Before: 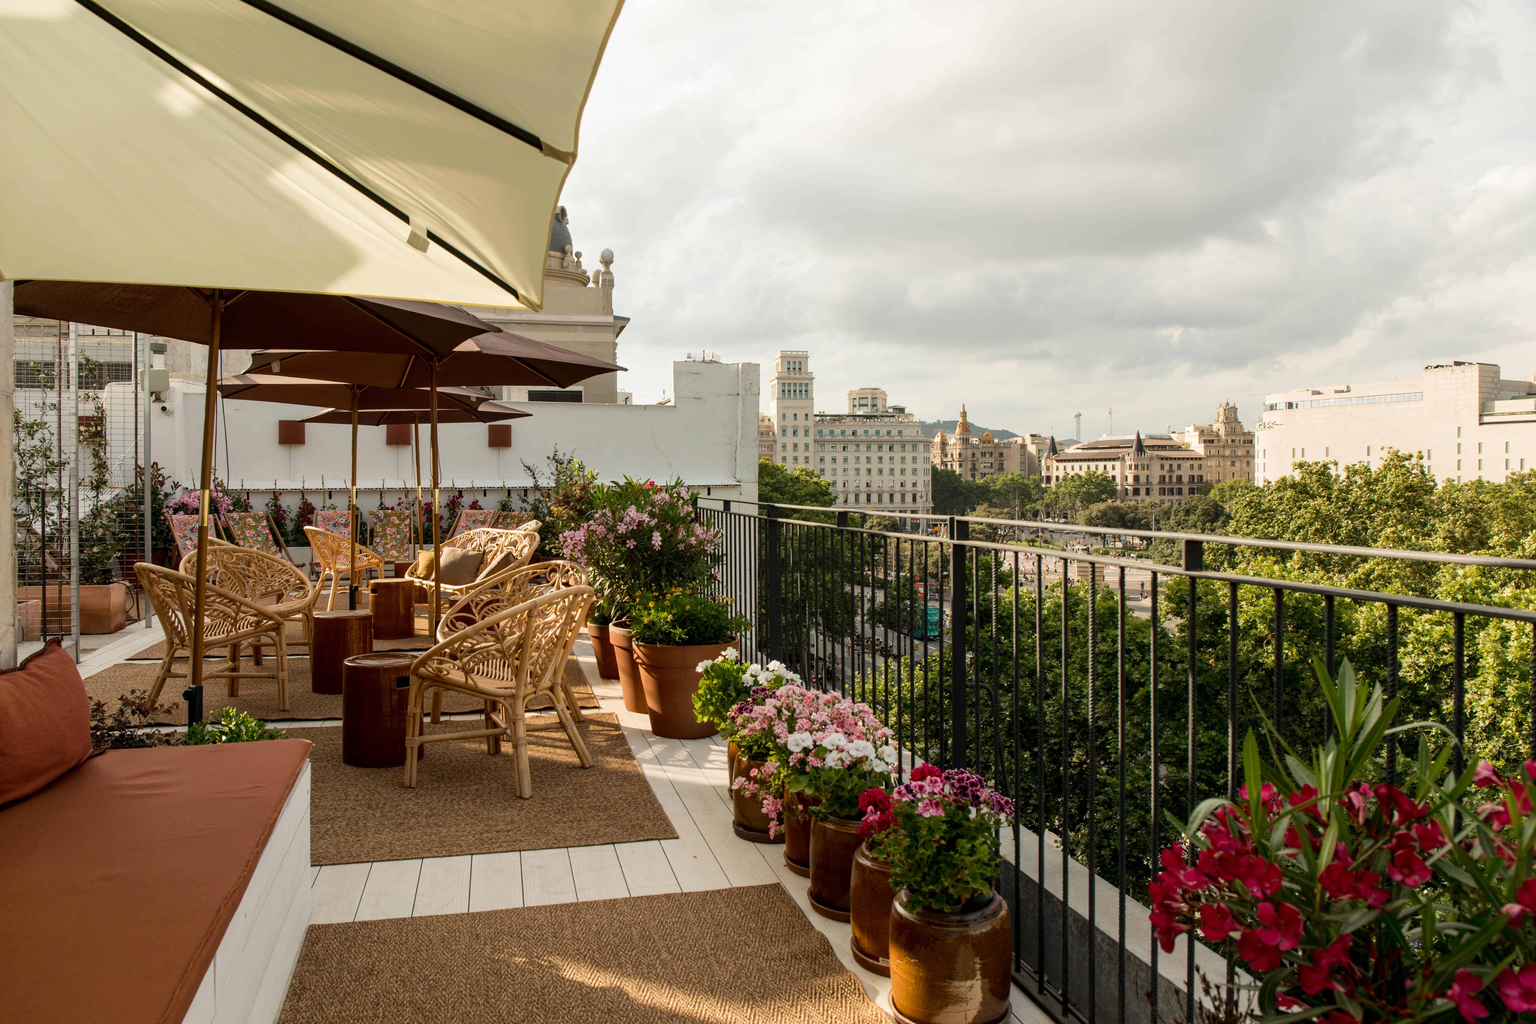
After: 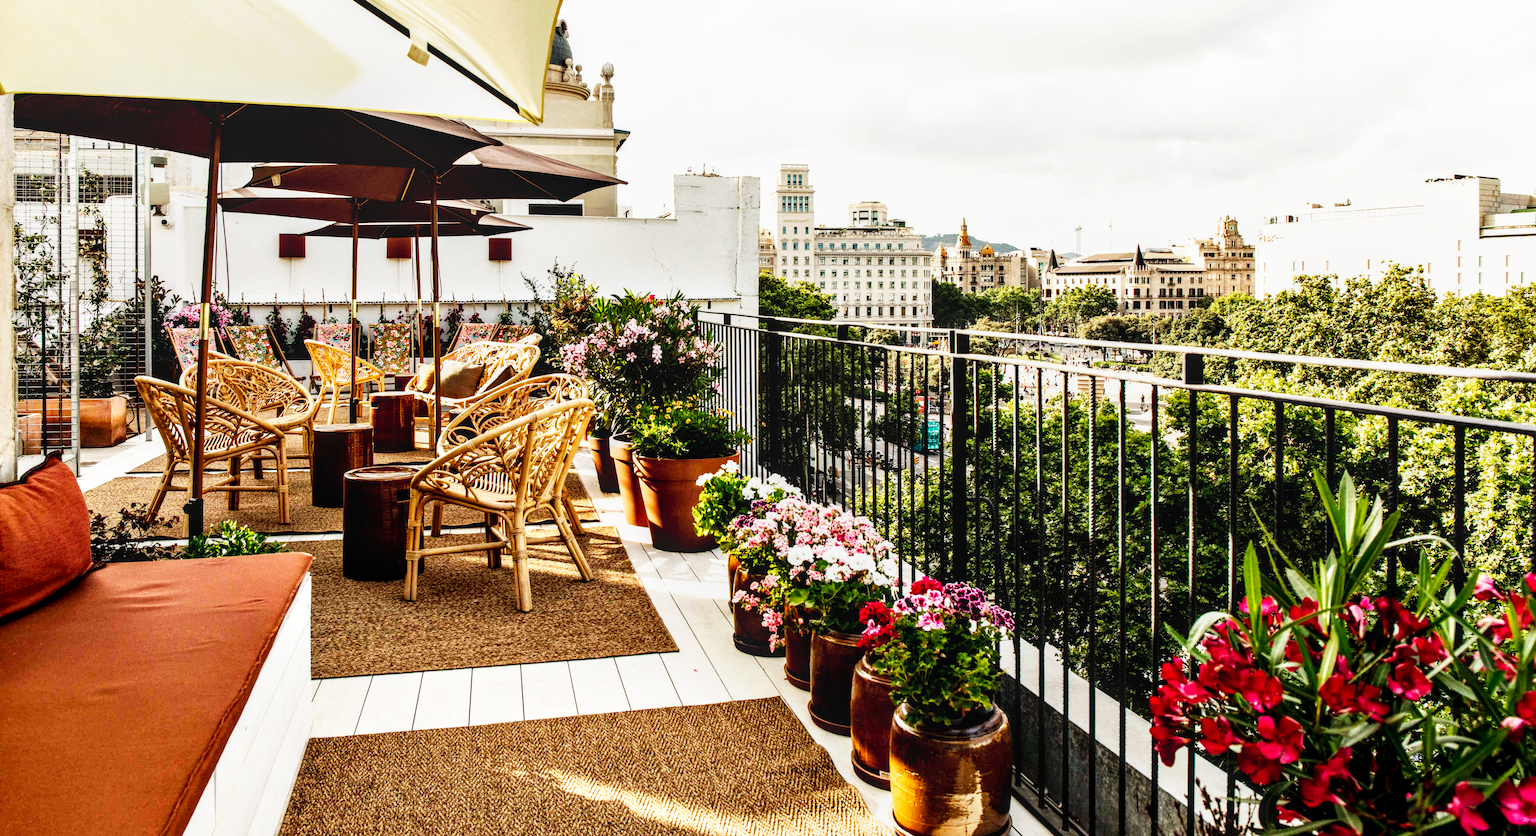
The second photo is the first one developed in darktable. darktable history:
contrast equalizer: octaves 7, y [[0.6 ×6], [0.55 ×6], [0 ×6], [0 ×6], [0 ×6]]
crop and rotate: top 18.277%
base curve: curves: ch0 [(0, 0) (0.007, 0.004) (0.027, 0.03) (0.046, 0.07) (0.207, 0.54) (0.442, 0.872) (0.673, 0.972) (1, 1)], preserve colors none
local contrast: on, module defaults
